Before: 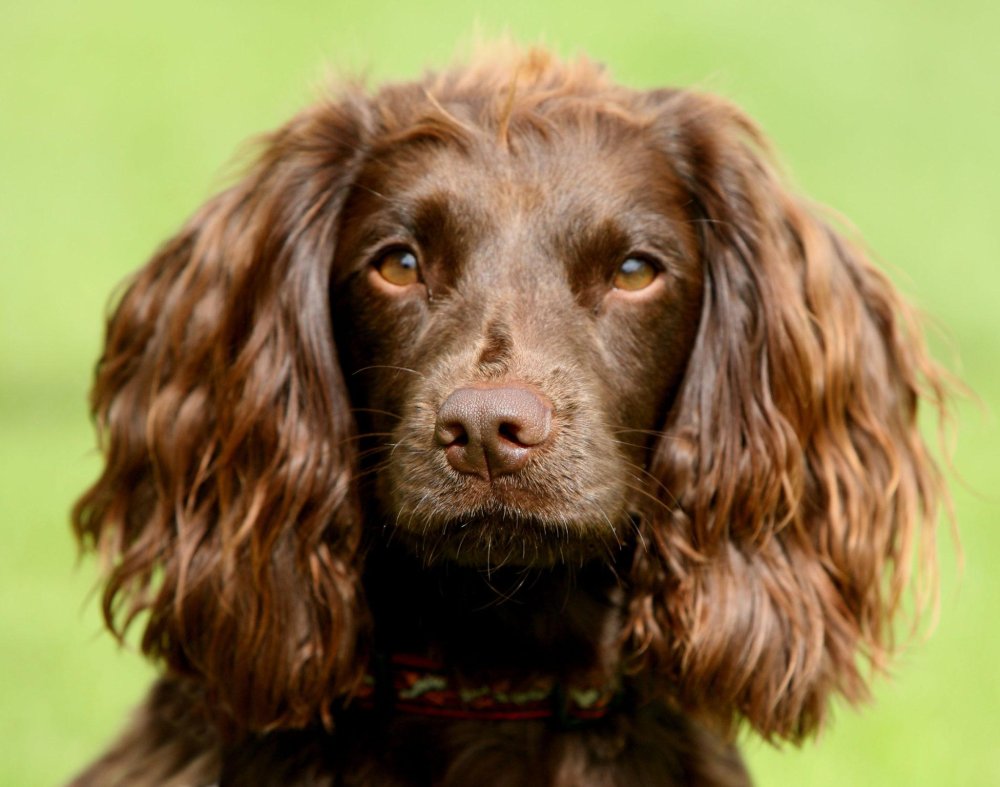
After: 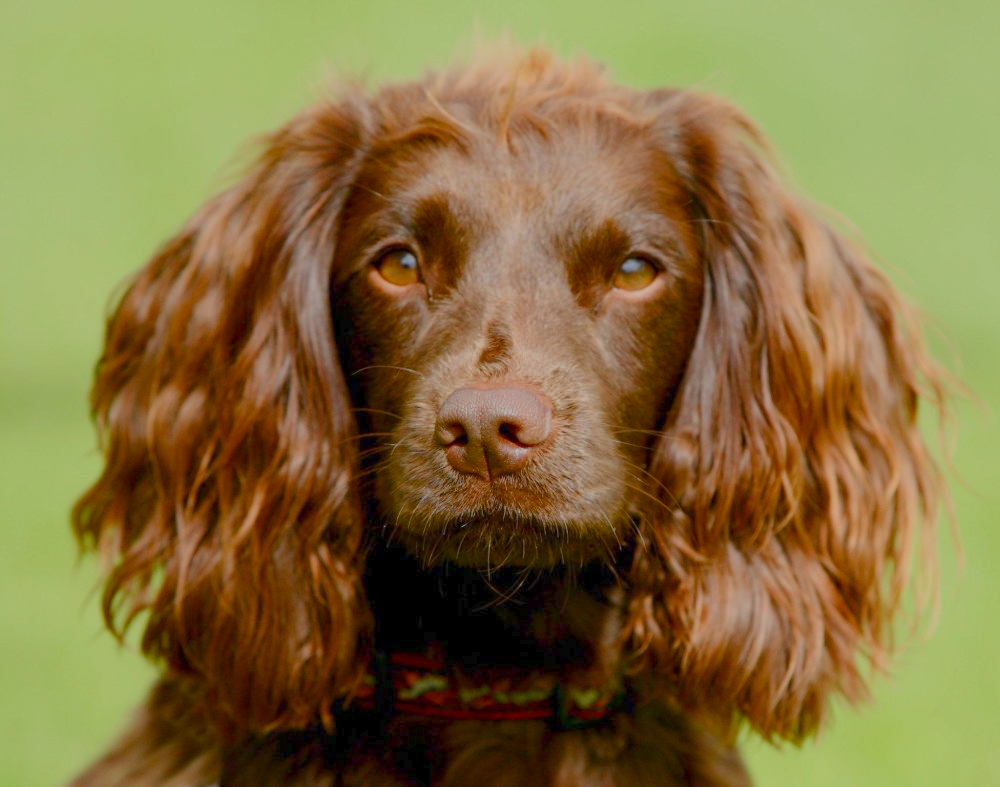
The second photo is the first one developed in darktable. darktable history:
color balance rgb: perceptual saturation grading › global saturation 20%, perceptual saturation grading › highlights -25.269%, perceptual saturation grading › shadows 24.223%, contrast -29.96%
